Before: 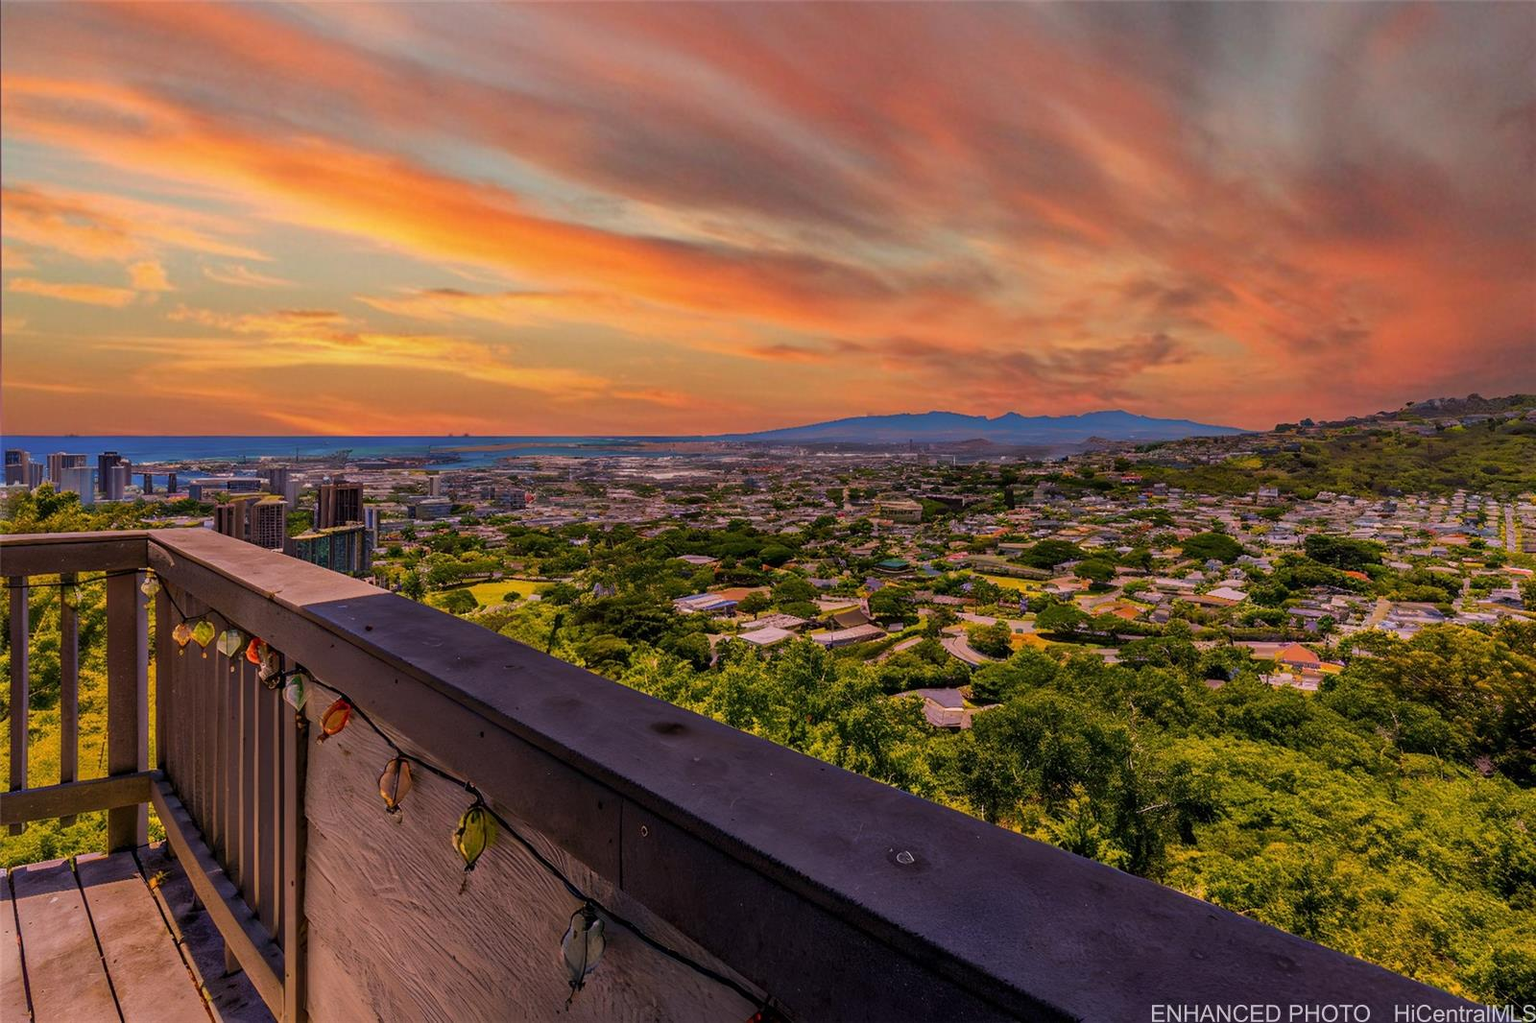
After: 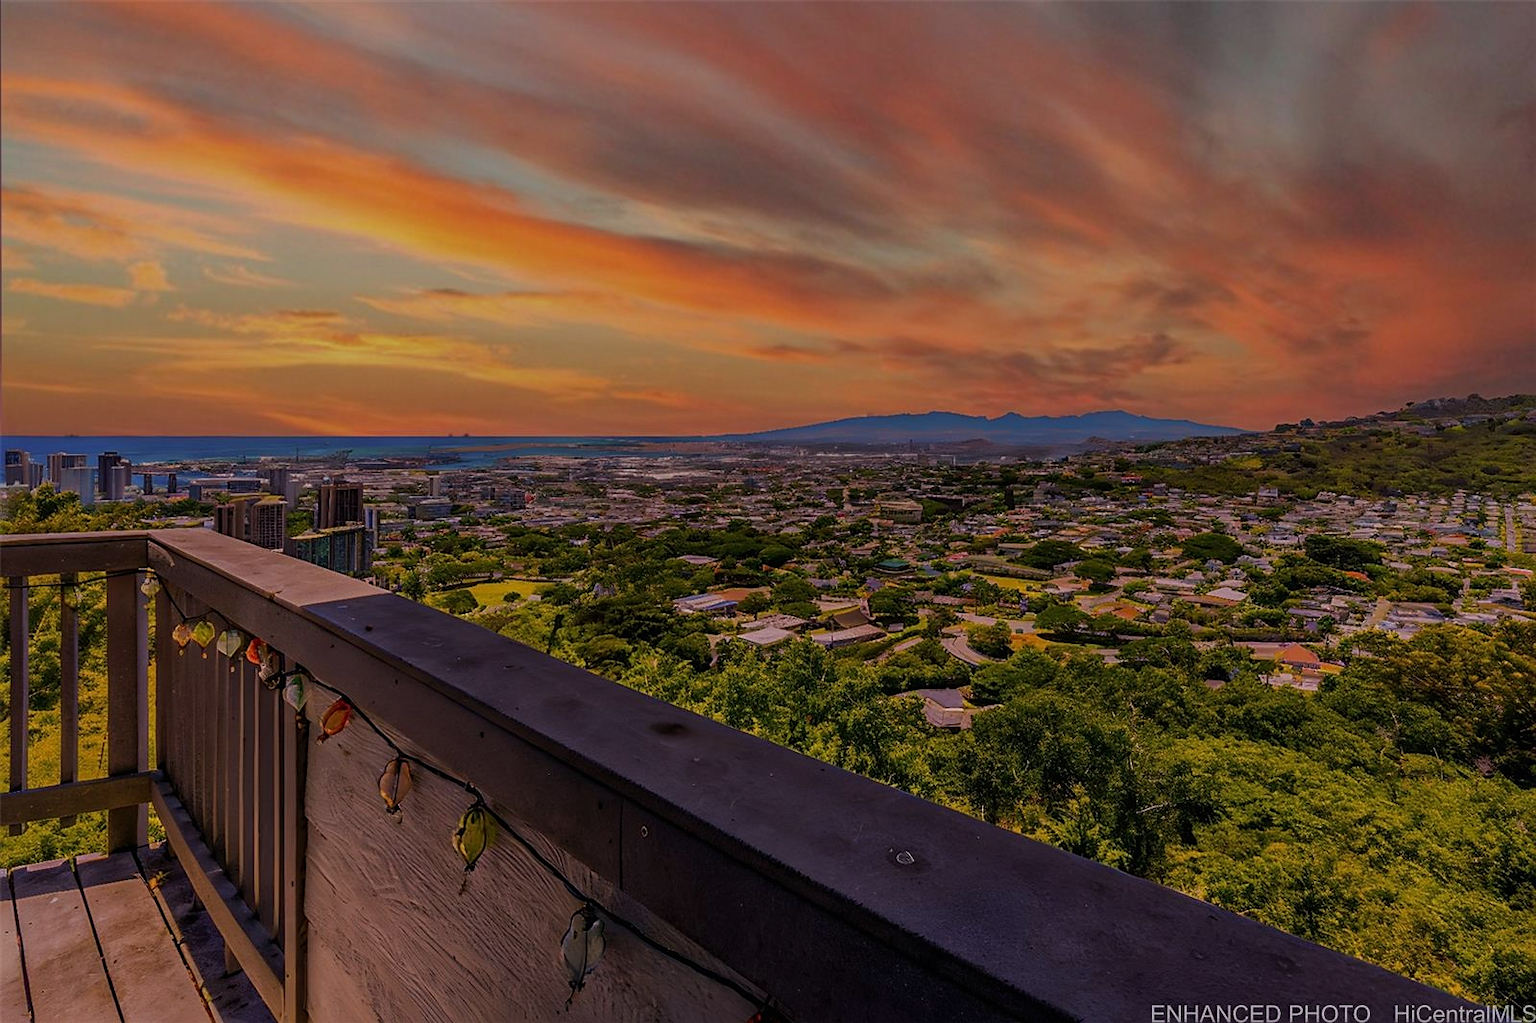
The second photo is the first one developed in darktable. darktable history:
exposure: black level correction 0, exposure -0.721 EV, compensate highlight preservation false
sharpen: radius 1.864, amount 0.398, threshold 1.271
